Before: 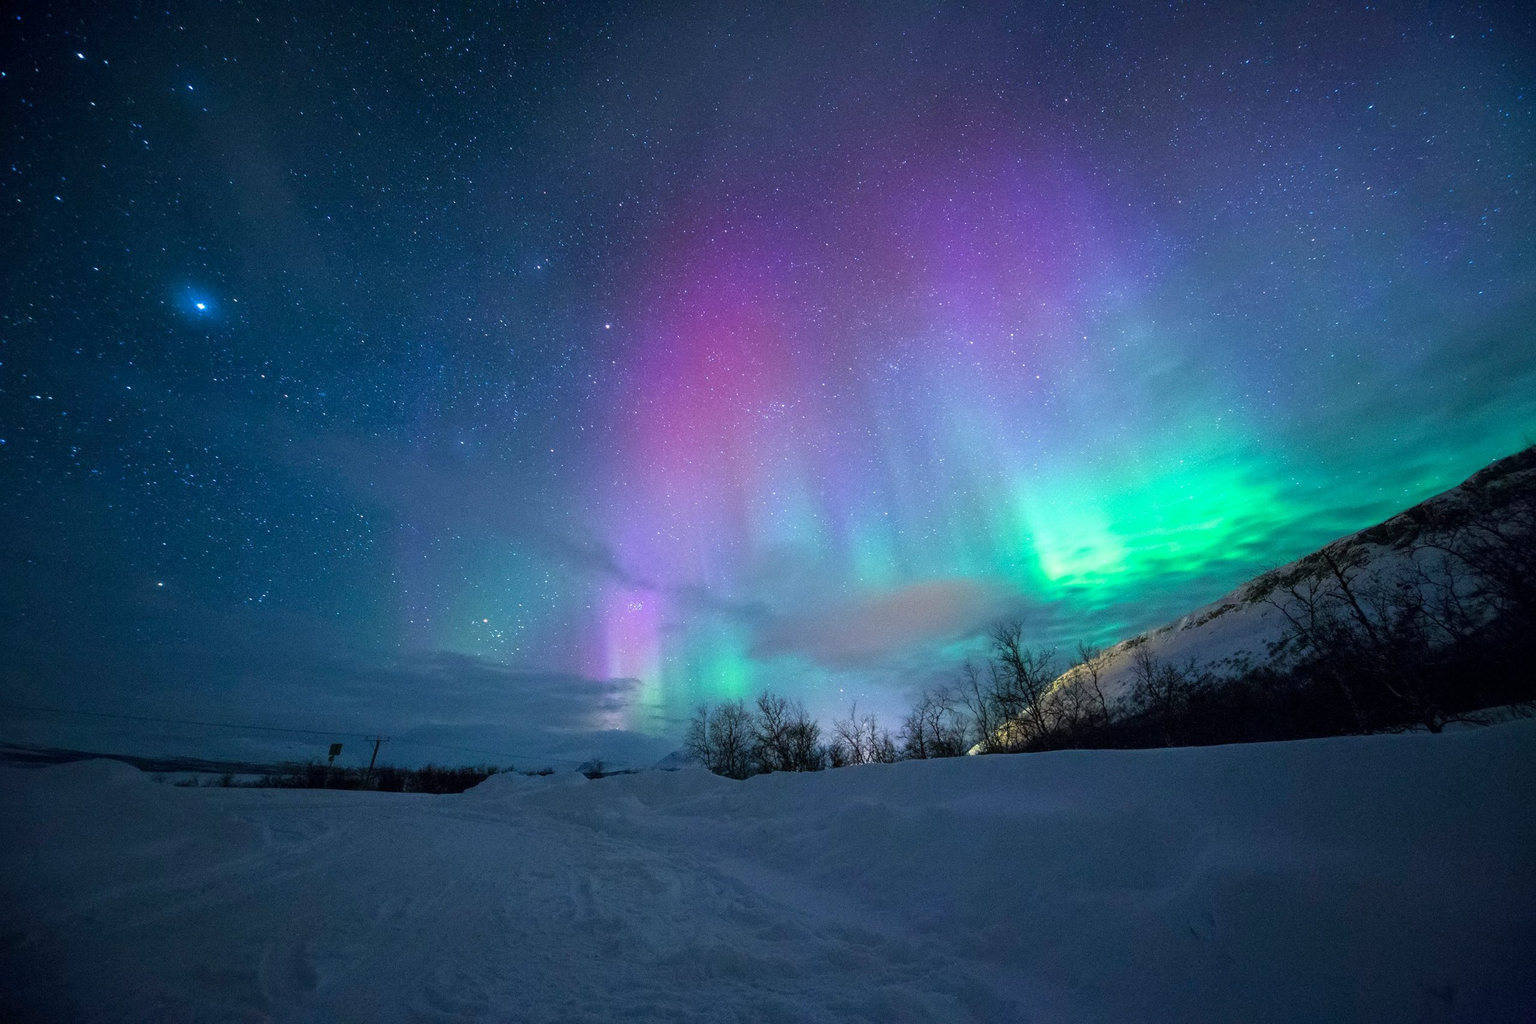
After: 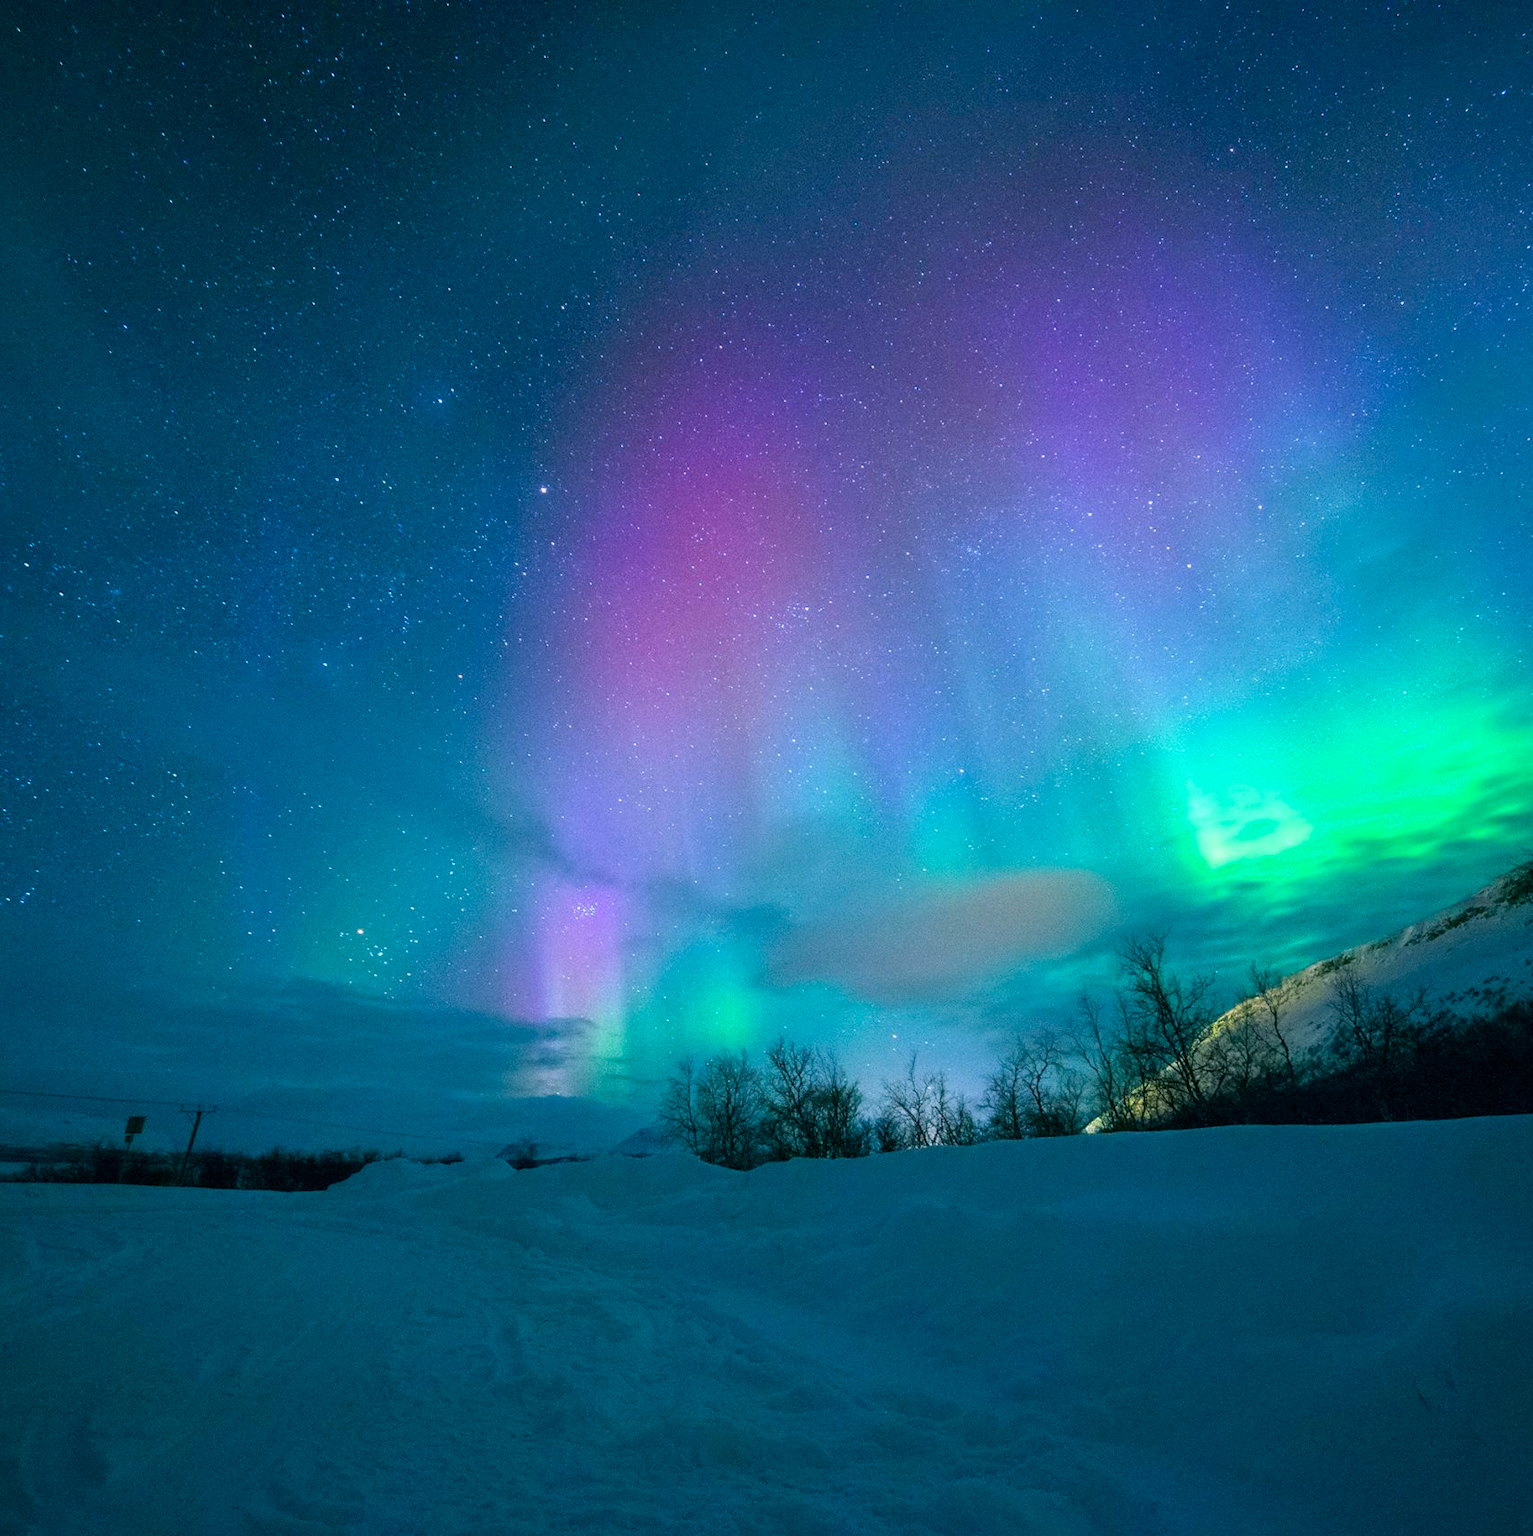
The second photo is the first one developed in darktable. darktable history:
color balance rgb: power › chroma 2.145%, power › hue 165.01°, linear chroma grading › global chroma 0.441%, perceptual saturation grading › global saturation 25.074%
exposure: compensate exposure bias true, compensate highlight preservation false
crop and rotate: left 15.993%, right 17.476%
